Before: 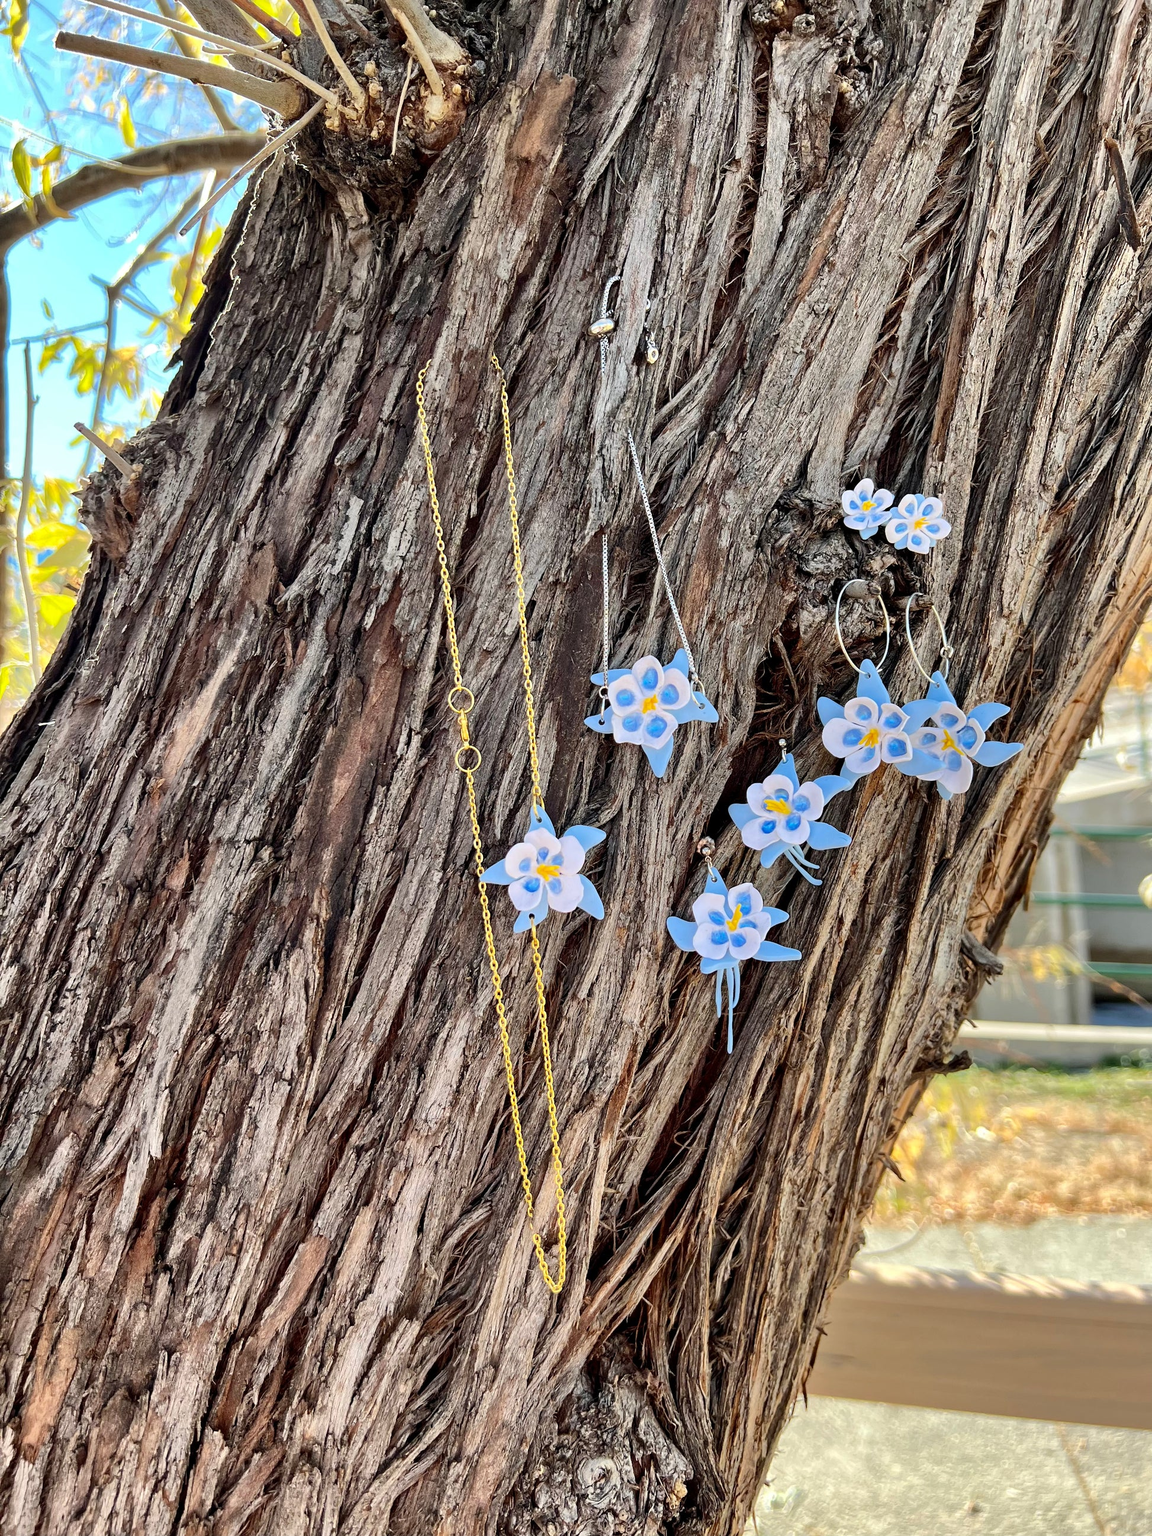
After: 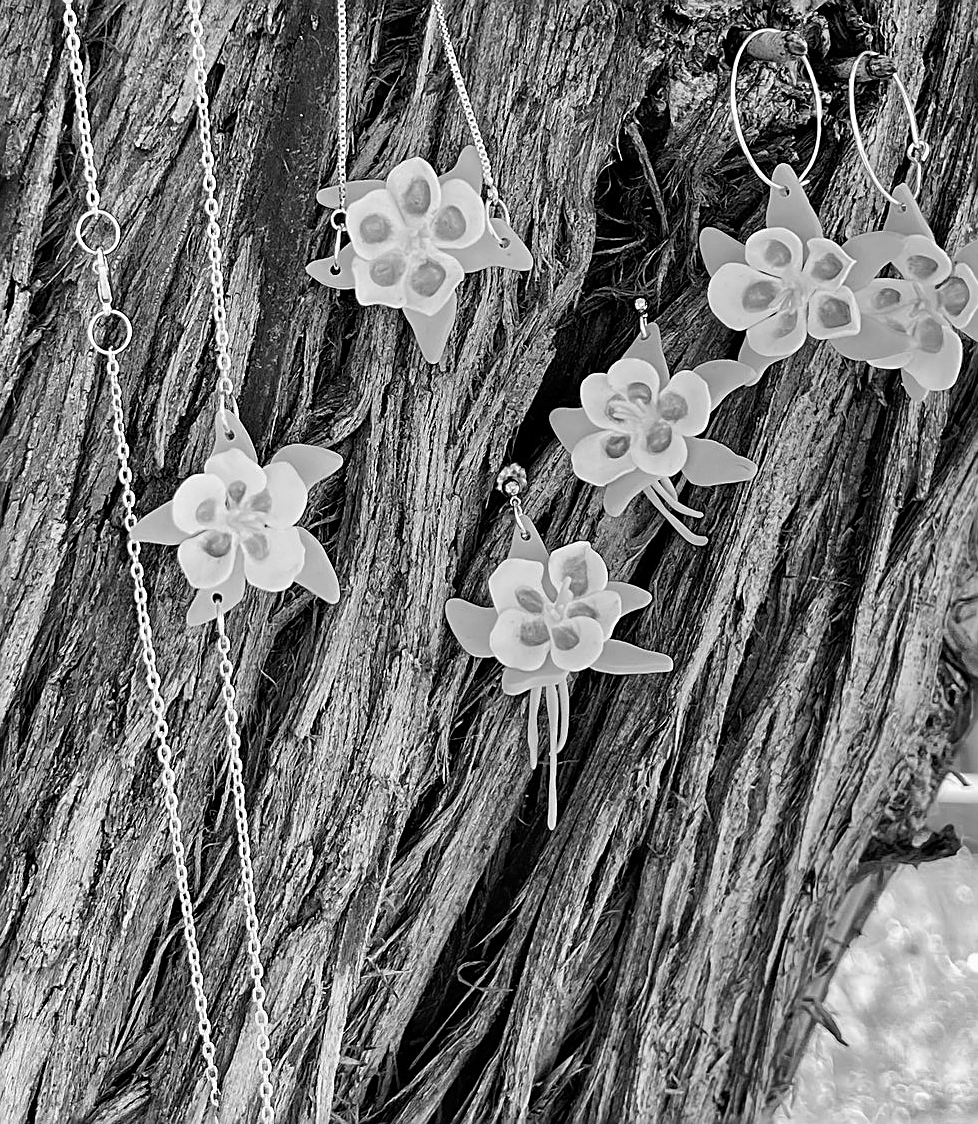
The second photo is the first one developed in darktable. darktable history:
monochrome: on, module defaults
crop: left 35.03%, top 36.625%, right 14.663%, bottom 20.057%
sharpen: amount 0.6
